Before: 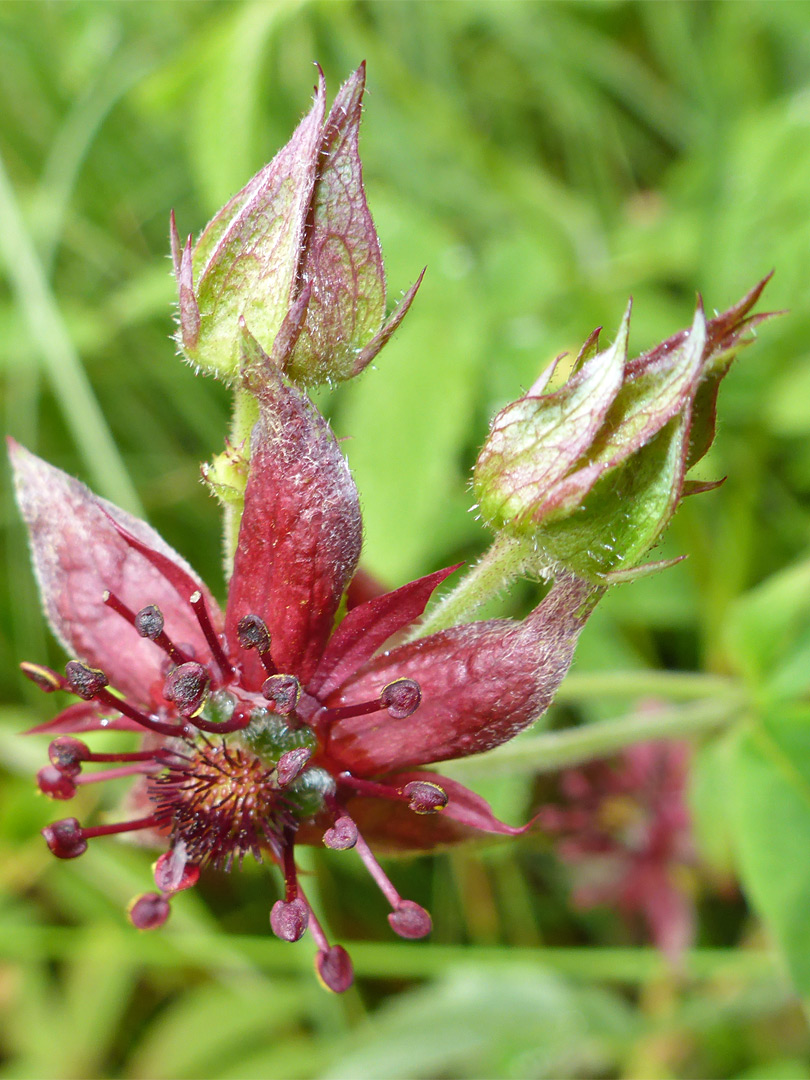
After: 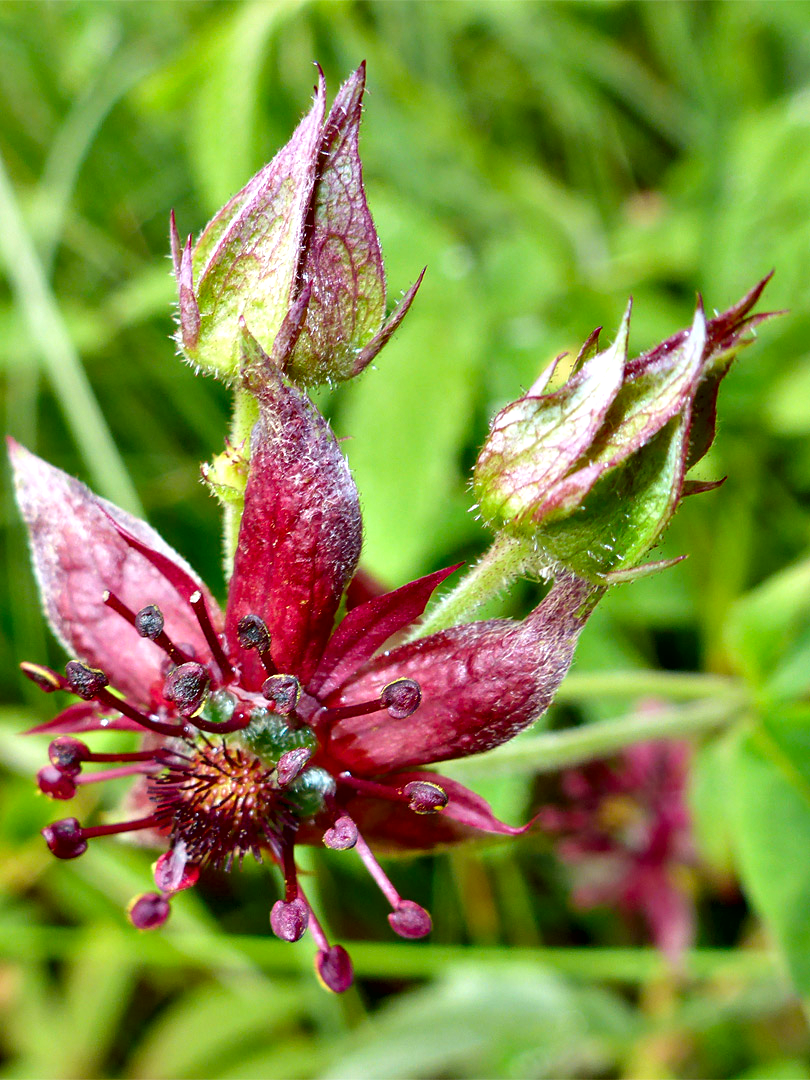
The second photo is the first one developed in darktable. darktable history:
exposure: exposure -0.153 EV, compensate exposure bias true, compensate highlight preservation false
contrast brightness saturation: contrast 0.045, saturation 0.159
contrast equalizer: y [[0.6 ×6], [0.55 ×6], [0 ×6], [0 ×6], [0 ×6]]
